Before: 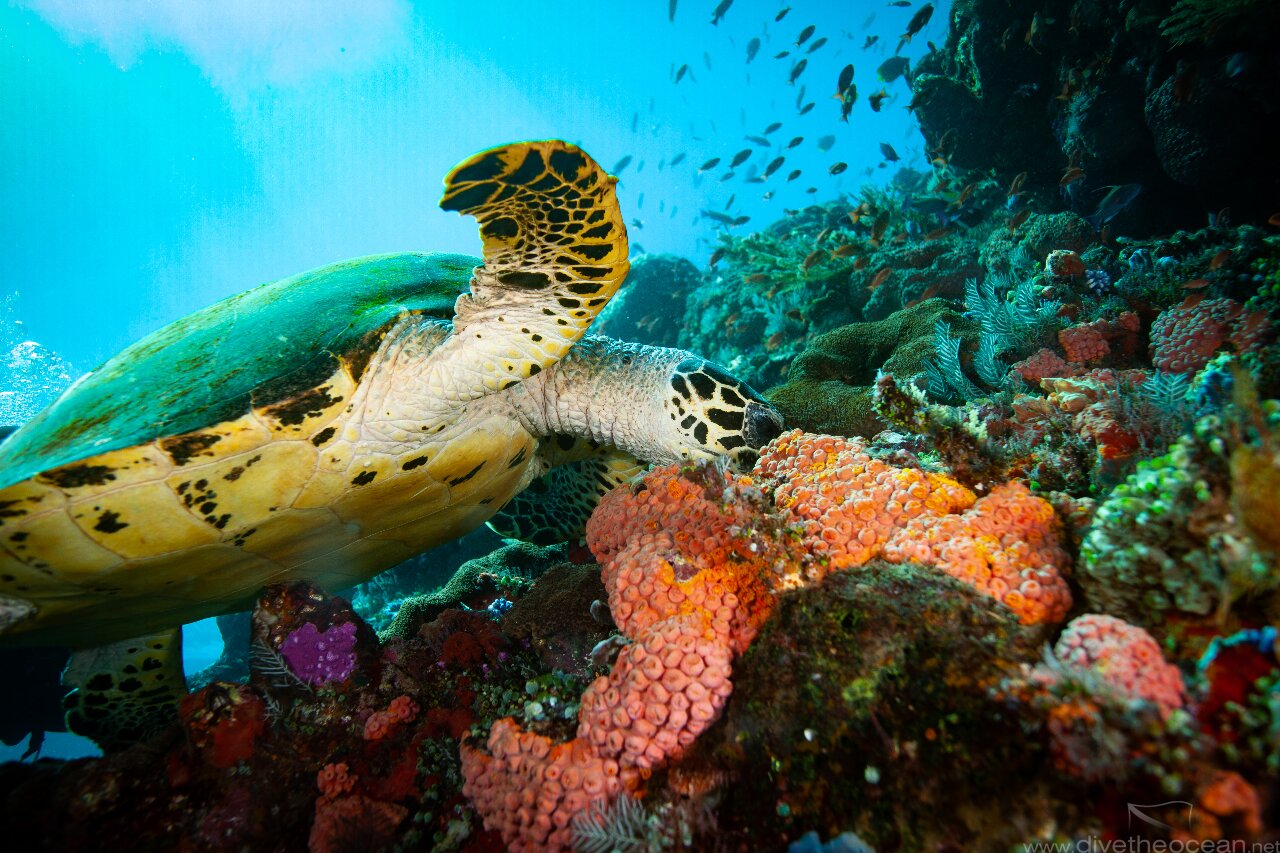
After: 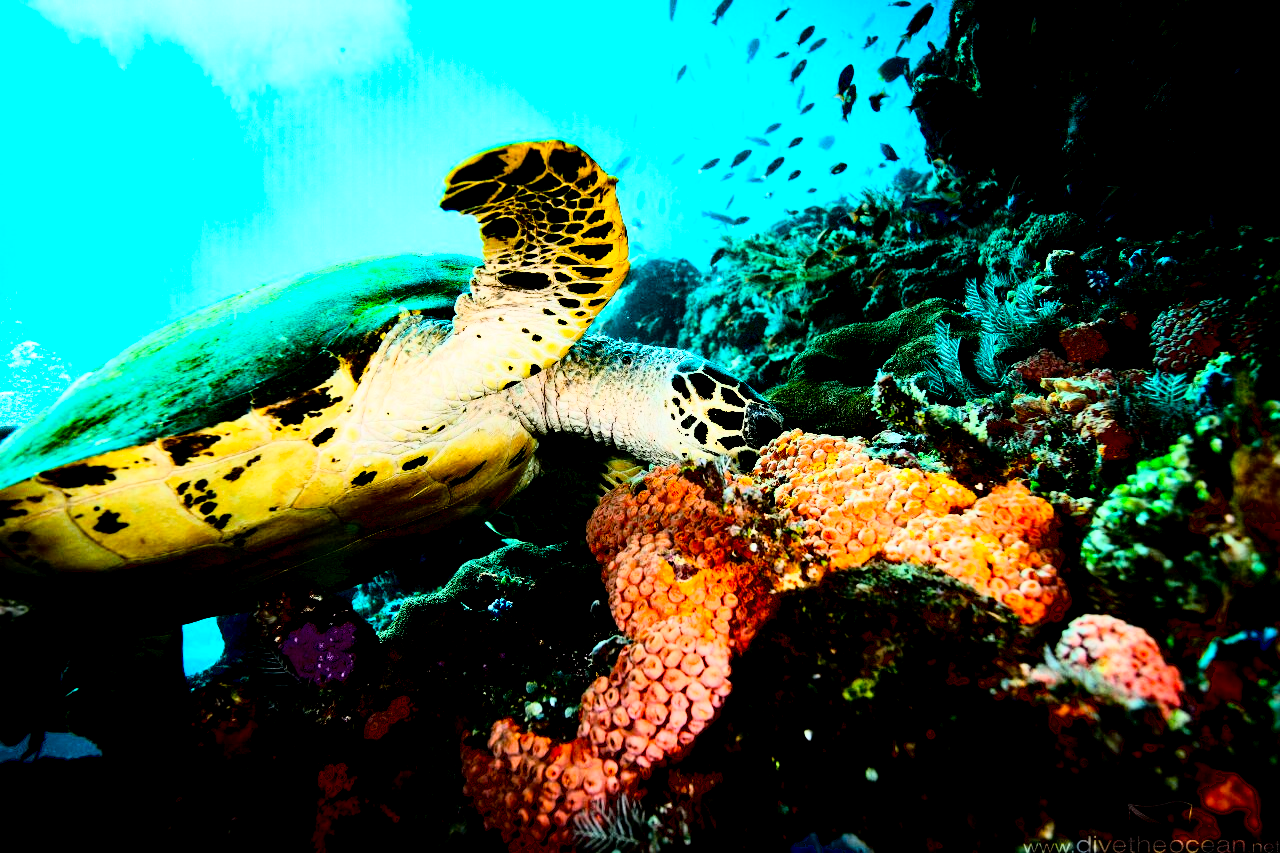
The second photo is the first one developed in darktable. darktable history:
exposure: black level correction 0.046, exposure -0.228 EV, compensate highlight preservation false
rgb curve: curves: ch0 [(0, 0) (0.21, 0.15) (0.24, 0.21) (0.5, 0.75) (0.75, 0.96) (0.89, 0.99) (1, 1)]; ch1 [(0, 0.02) (0.21, 0.13) (0.25, 0.2) (0.5, 0.67) (0.75, 0.9) (0.89, 0.97) (1, 1)]; ch2 [(0, 0.02) (0.21, 0.13) (0.25, 0.2) (0.5, 0.67) (0.75, 0.9) (0.89, 0.97) (1, 1)], compensate middle gray true
